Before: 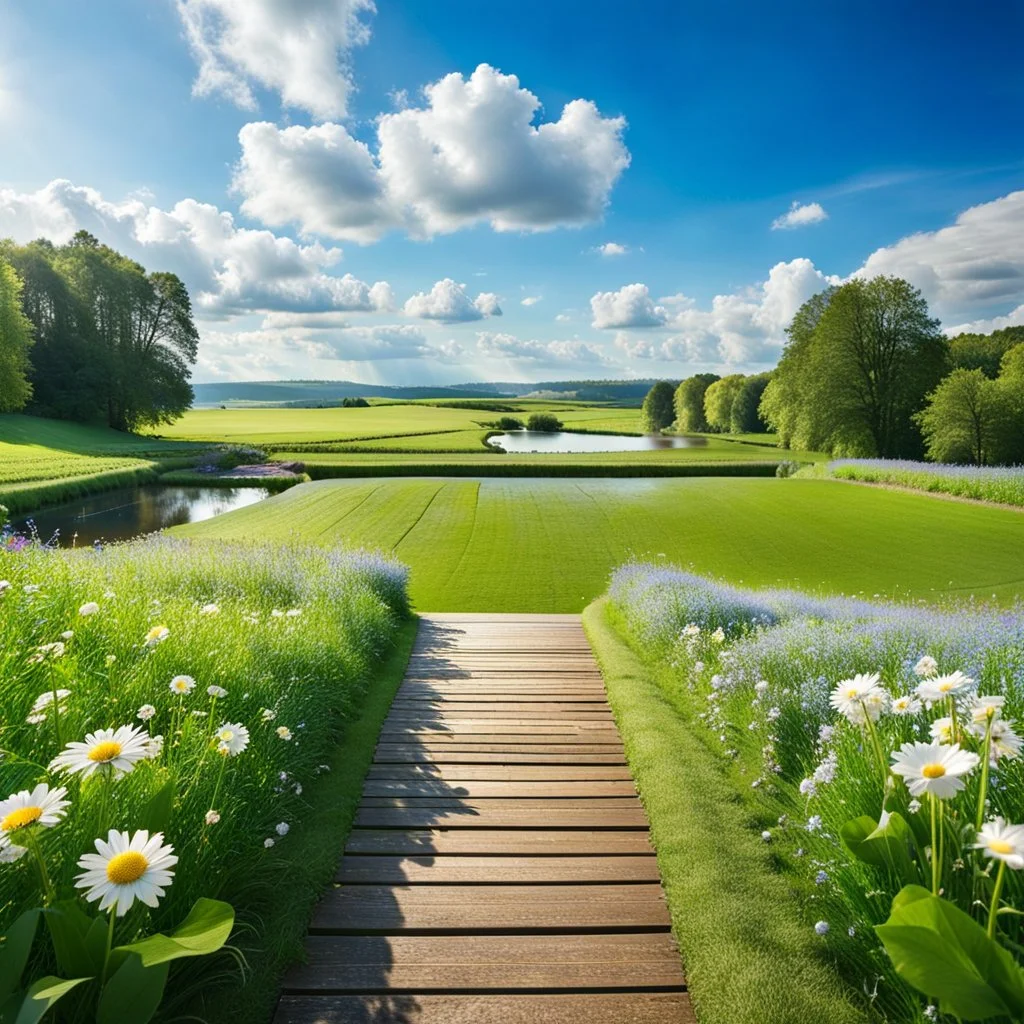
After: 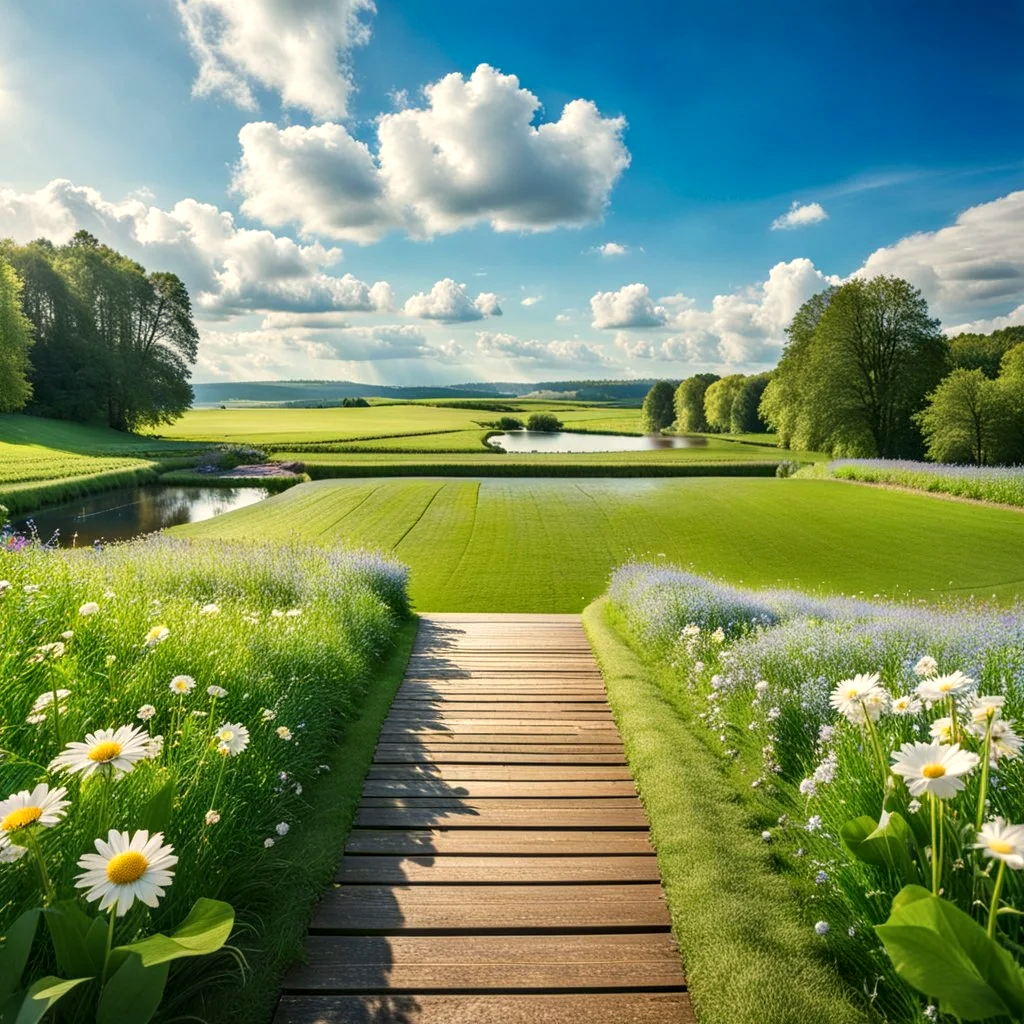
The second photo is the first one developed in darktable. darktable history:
white balance: red 1.045, blue 0.932
local contrast: on, module defaults
